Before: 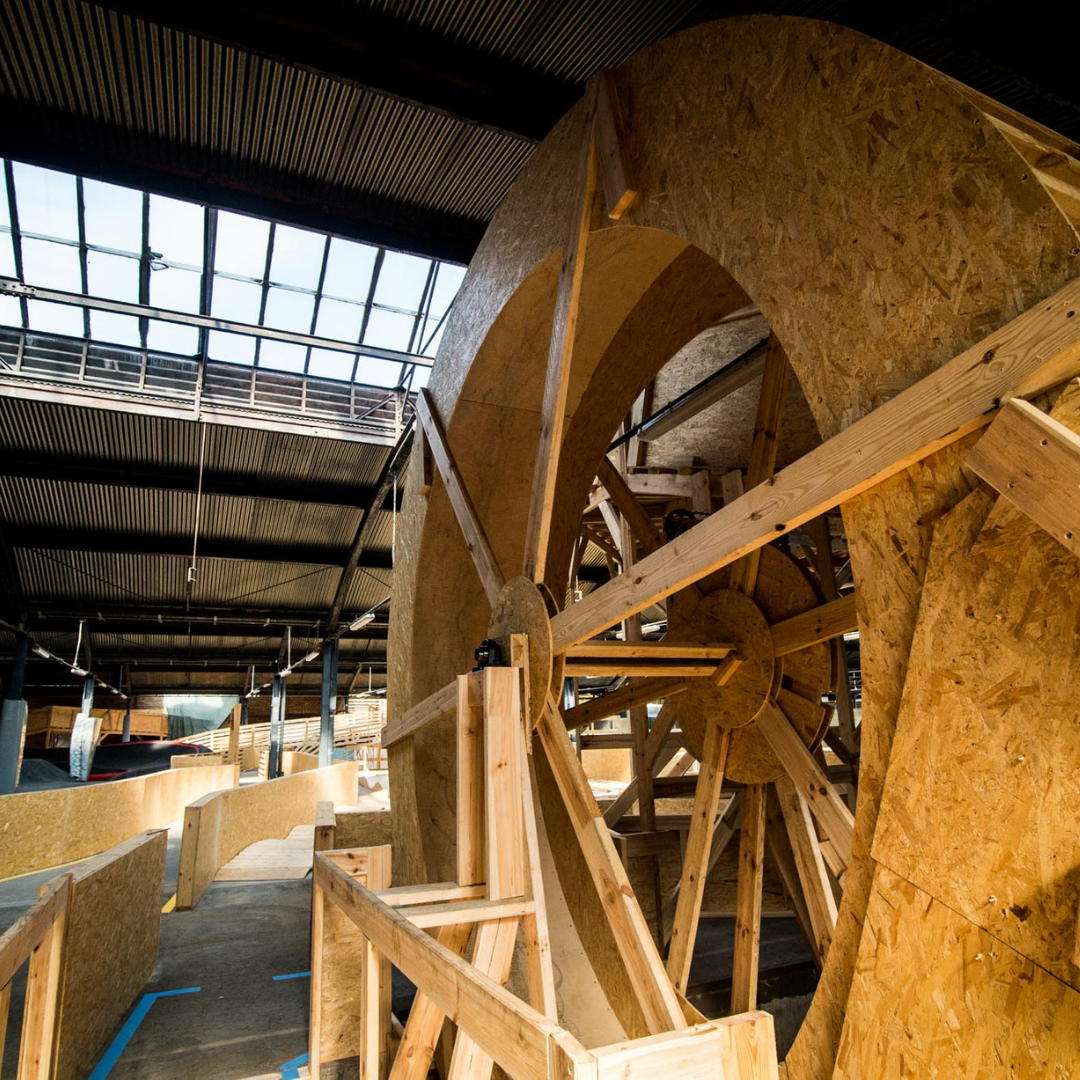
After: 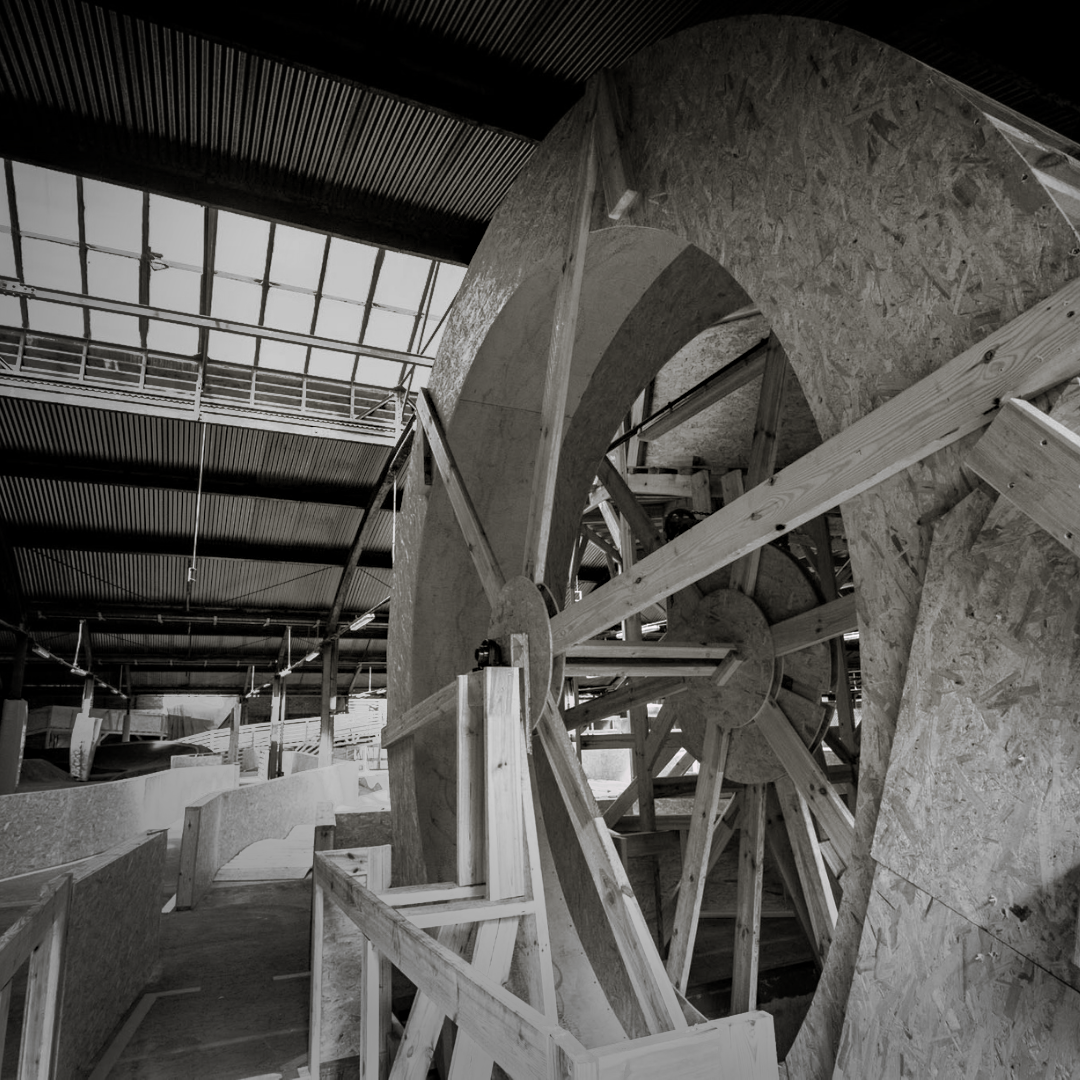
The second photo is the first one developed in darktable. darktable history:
haze removal: compatibility mode true, adaptive false
tone equalizer: -7 EV -0.63 EV, -6 EV 1 EV, -5 EV -0.45 EV, -4 EV 0.43 EV, -3 EV 0.41 EV, -2 EV 0.15 EV, -1 EV -0.15 EV, +0 EV -0.39 EV, smoothing diameter 25%, edges refinement/feathering 10, preserve details guided filter
monochrome: a 30.25, b 92.03
vignetting: fall-off start 73.57%, center (0.22, -0.235)
split-toning: shadows › hue 46.8°, shadows › saturation 0.17, highlights › hue 316.8°, highlights › saturation 0.27, balance -51.82
